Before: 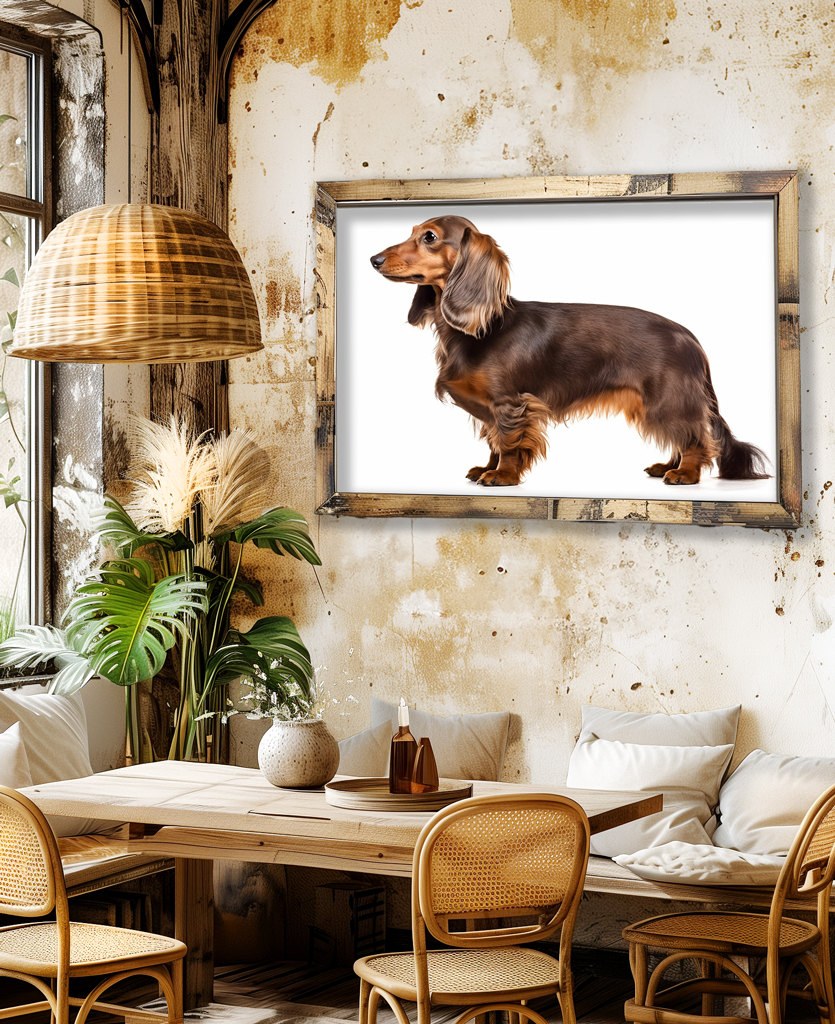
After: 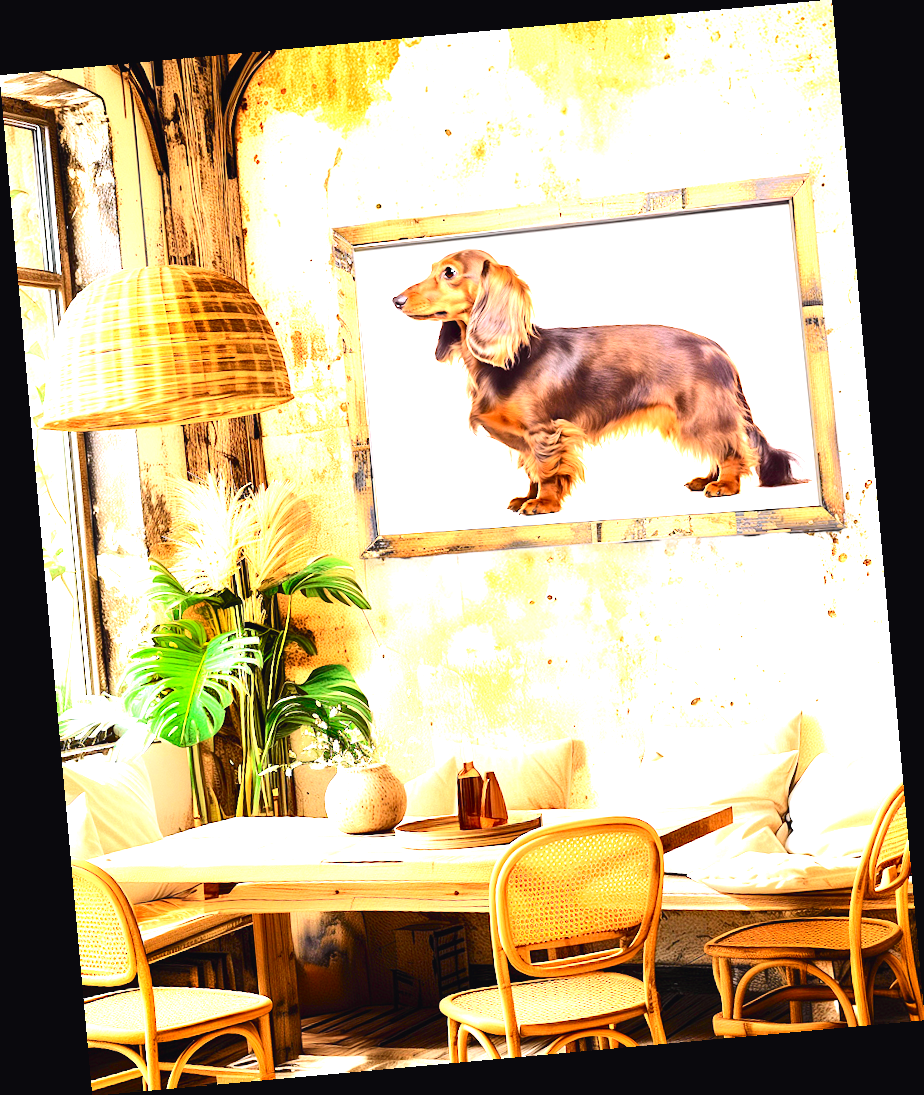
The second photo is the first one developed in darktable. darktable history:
exposure: black level correction 0, exposure 1.741 EV, compensate exposure bias true, compensate highlight preservation false
tone curve: curves: ch0 [(0, 0.023) (0.103, 0.087) (0.295, 0.297) (0.445, 0.531) (0.553, 0.665) (0.735, 0.843) (0.994, 1)]; ch1 [(0, 0) (0.427, 0.346) (0.456, 0.426) (0.484, 0.483) (0.509, 0.514) (0.535, 0.56) (0.581, 0.632) (0.646, 0.715) (1, 1)]; ch2 [(0, 0) (0.369, 0.388) (0.449, 0.431) (0.501, 0.495) (0.533, 0.518) (0.572, 0.612) (0.677, 0.752) (1, 1)], color space Lab, independent channels, preserve colors none
rotate and perspective: rotation -5.2°, automatic cropping off
